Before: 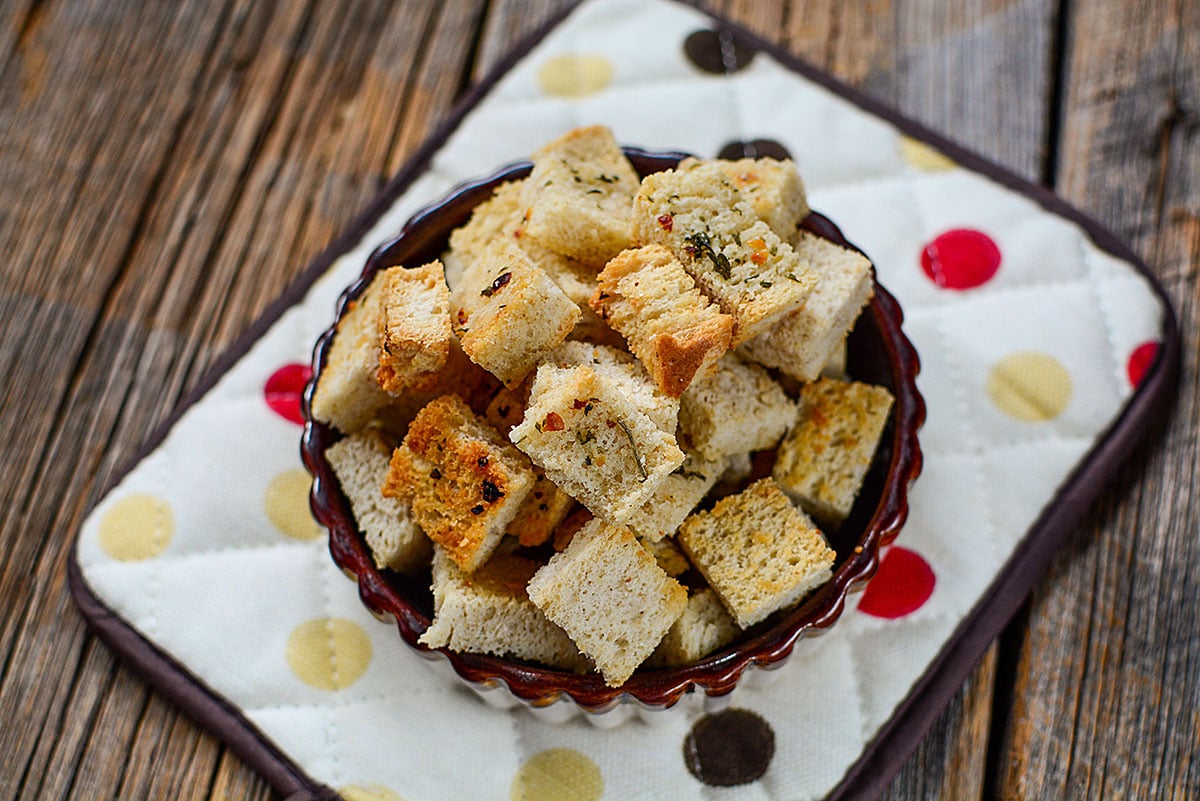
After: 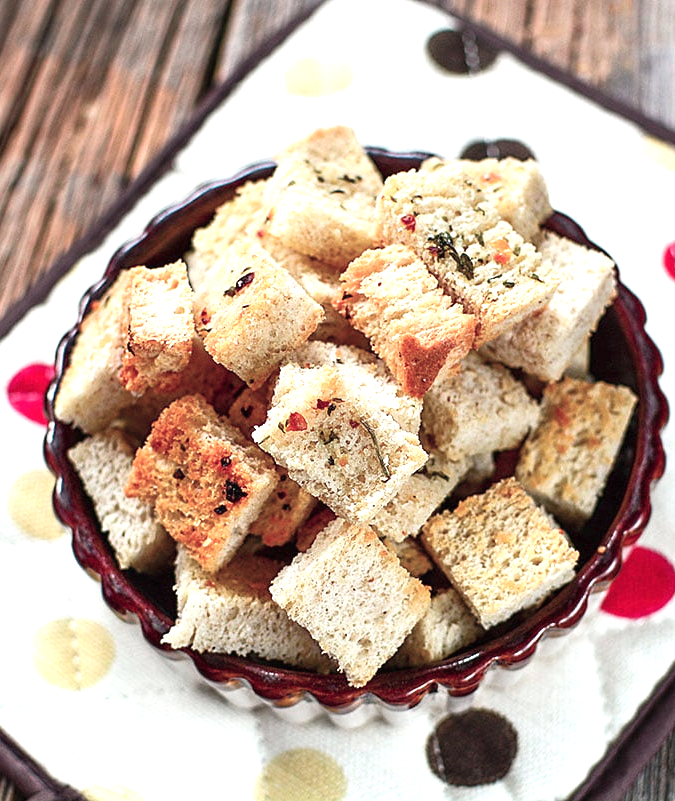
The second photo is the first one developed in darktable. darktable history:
exposure: black level correction 0, exposure 1 EV, compensate highlight preservation false
color contrast: blue-yellow contrast 0.62
crop: left 21.496%, right 22.254%
